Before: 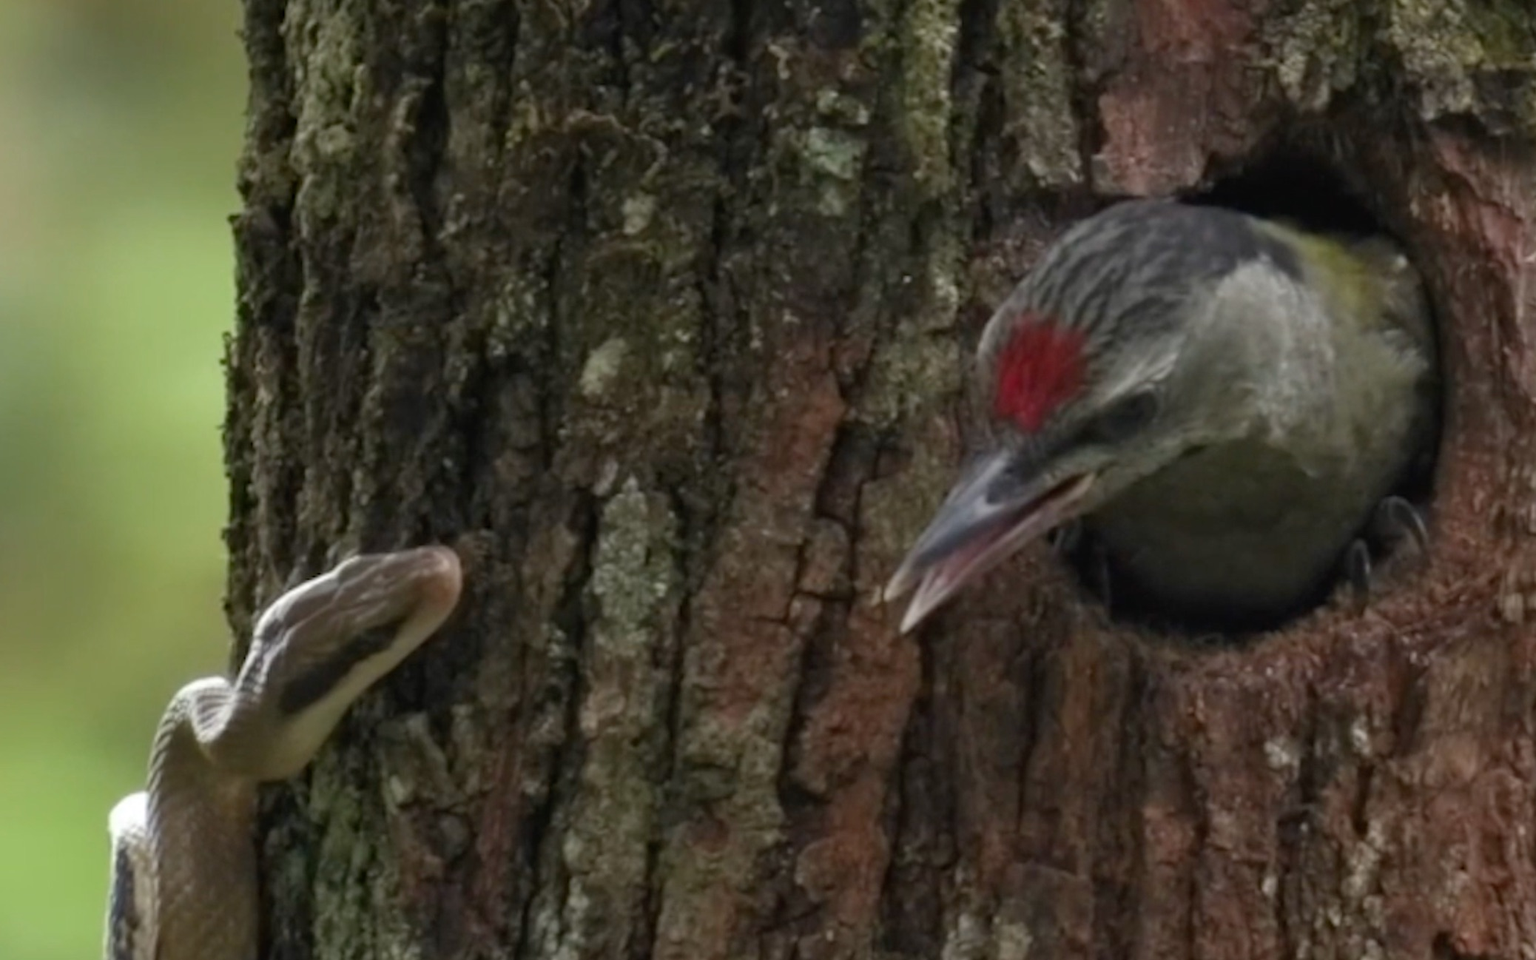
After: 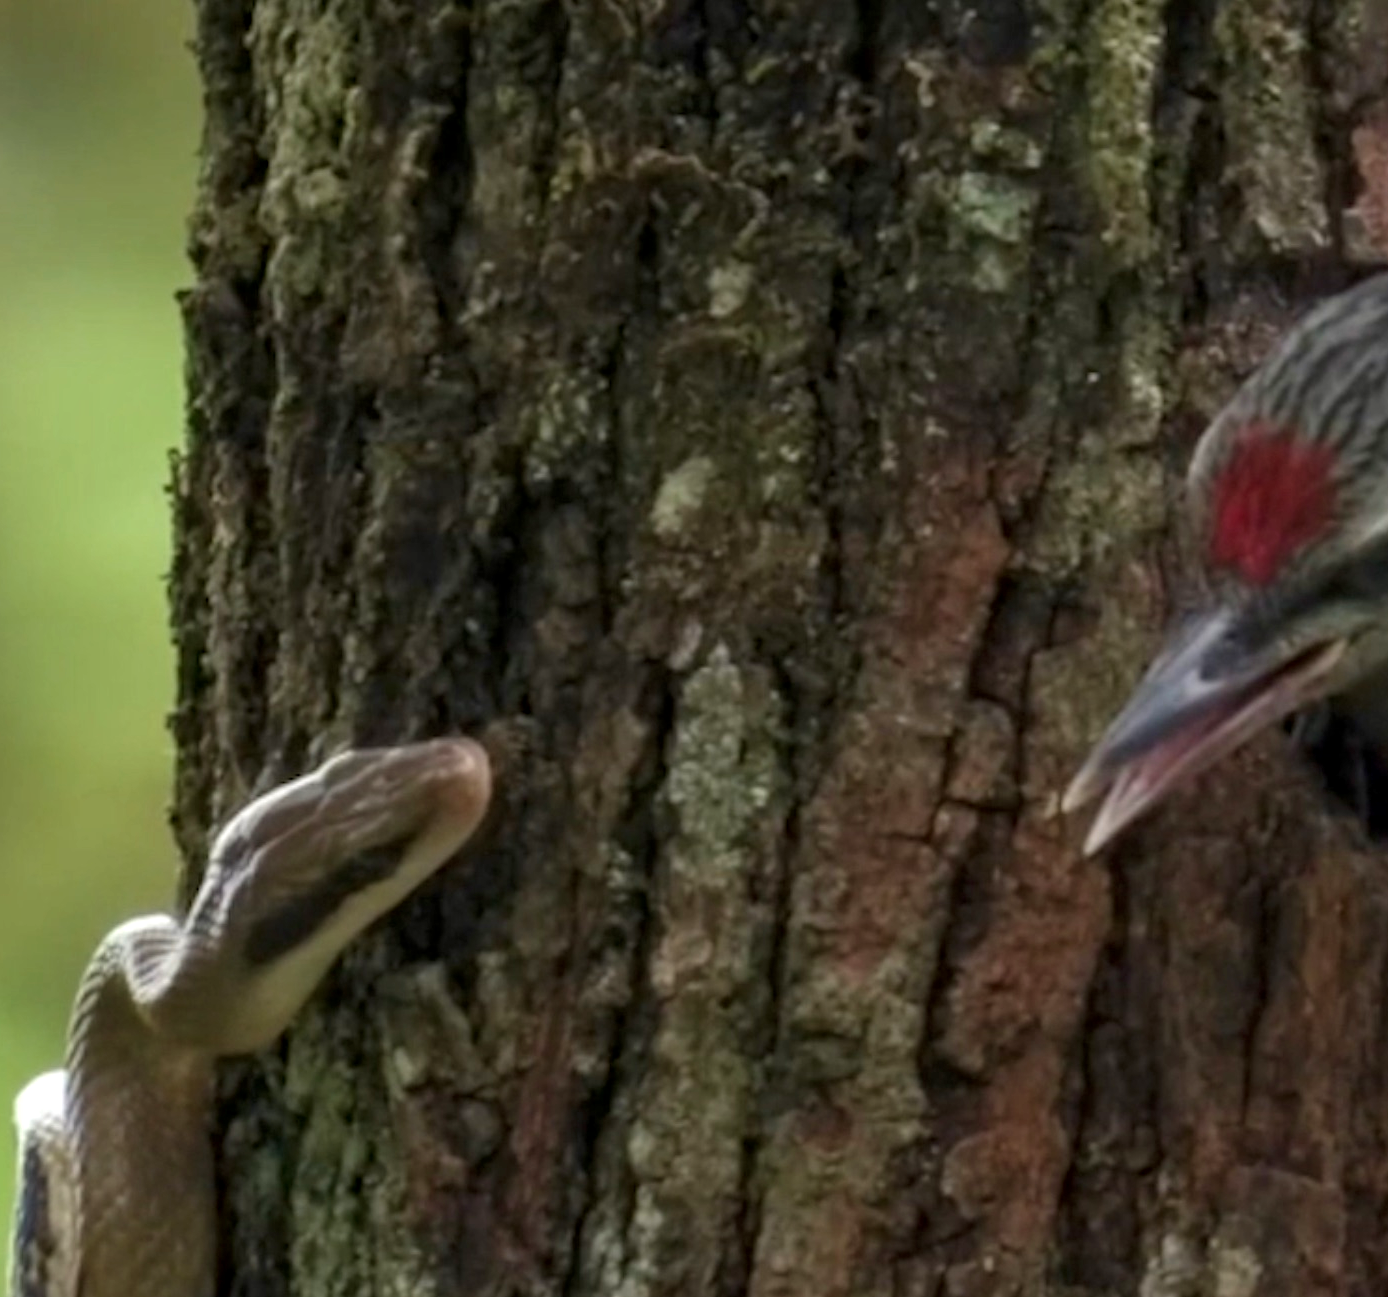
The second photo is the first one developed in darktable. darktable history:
local contrast: on, module defaults
velvia: on, module defaults
crop and rotate: left 6.441%, right 26.67%
